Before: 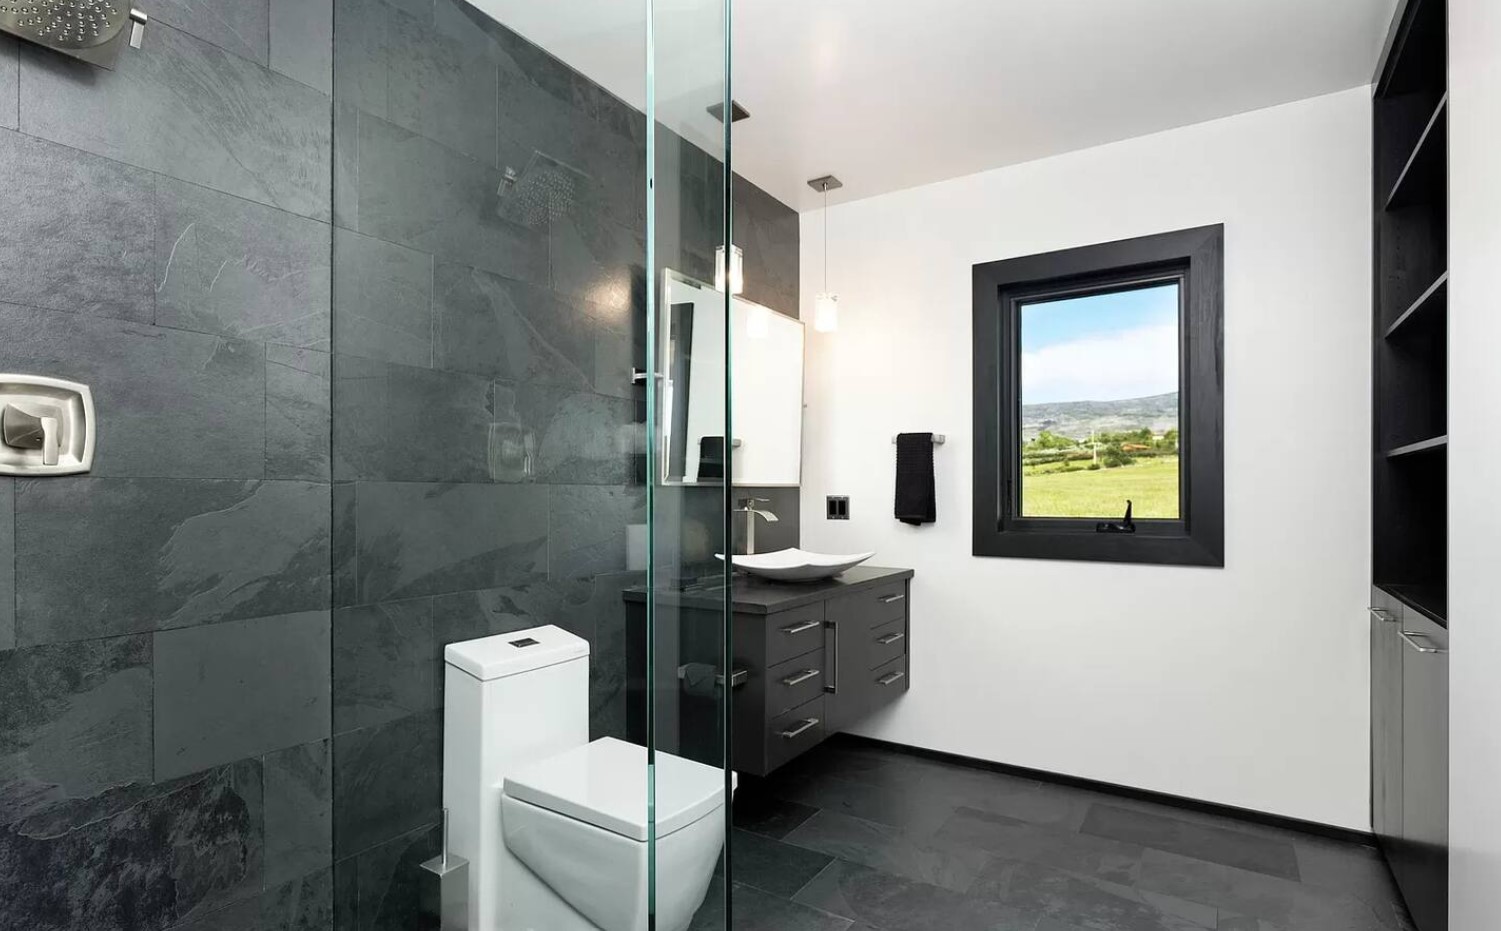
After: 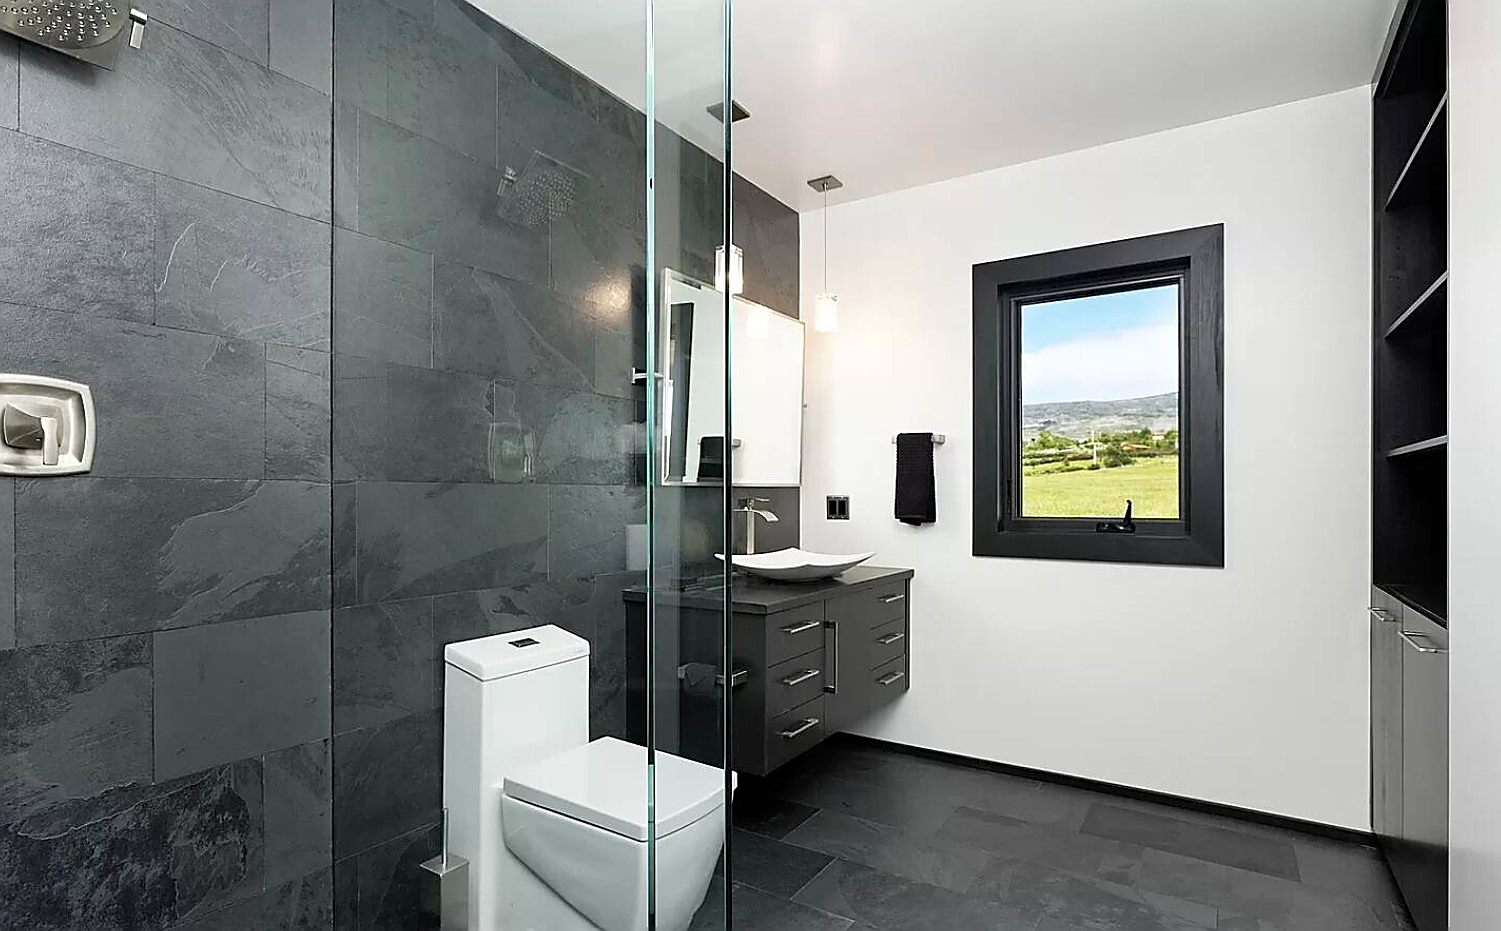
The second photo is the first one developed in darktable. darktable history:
rgb levels: preserve colors max RGB
sharpen: radius 1.4, amount 1.25, threshold 0.7
